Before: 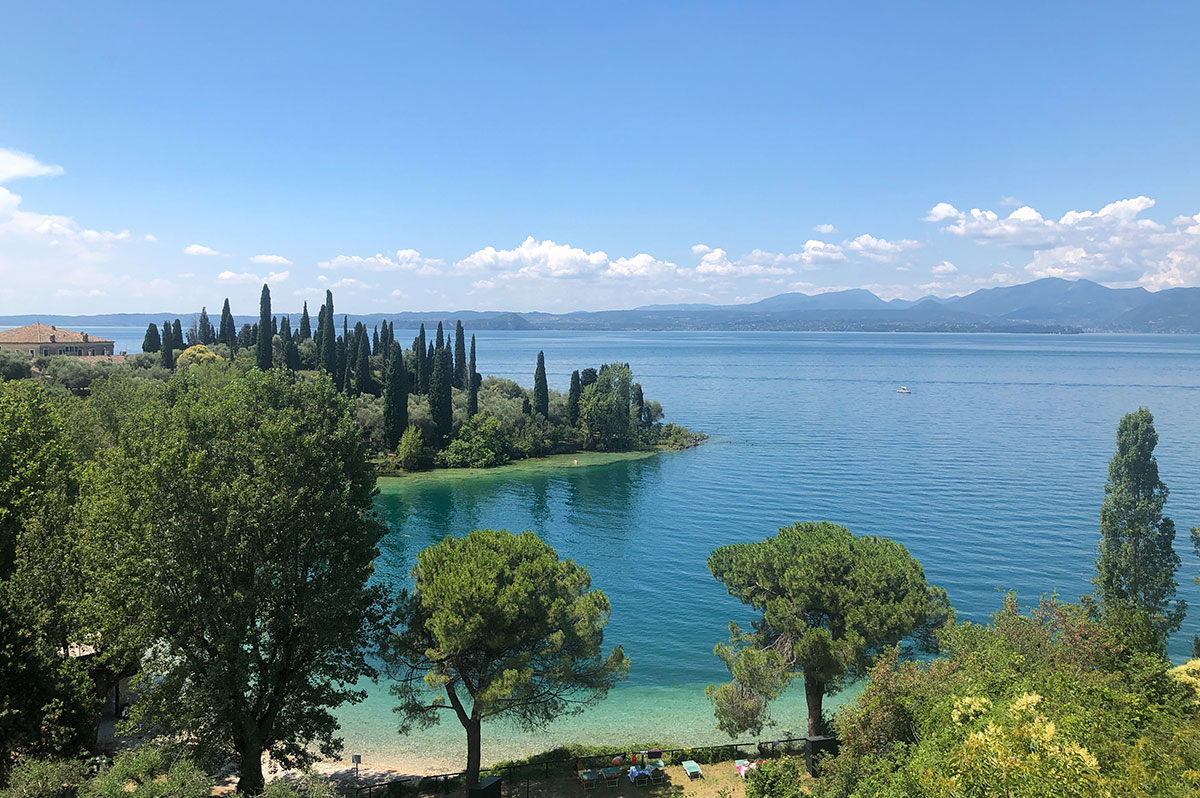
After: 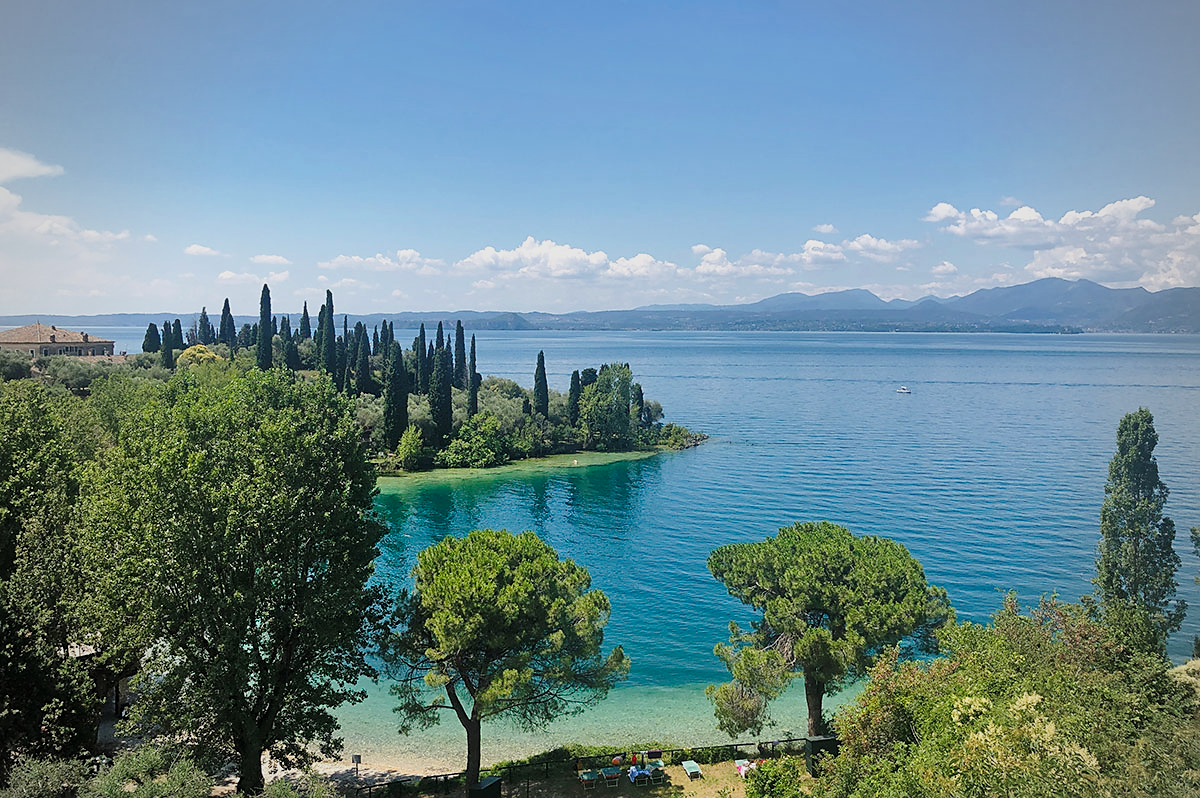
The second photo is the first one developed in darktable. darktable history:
tone equalizer: -8 EV -0.04 EV, -7 EV 0.009 EV, -6 EV -0.006 EV, -5 EV 0.006 EV, -4 EV -0.044 EV, -3 EV -0.228 EV, -2 EV -0.659 EV, -1 EV -0.997 EV, +0 EV -0.974 EV
shadows and highlights: shadows 11.79, white point adjustment 1.29, soften with gaussian
sharpen: radius 1.813, amount 0.404, threshold 1.607
vignetting: fall-off start 74.9%, brightness -0.264, width/height ratio 1.083
base curve: curves: ch0 [(0, 0) (0.028, 0.03) (0.121, 0.232) (0.46, 0.748) (0.859, 0.968) (1, 1)], preserve colors none
